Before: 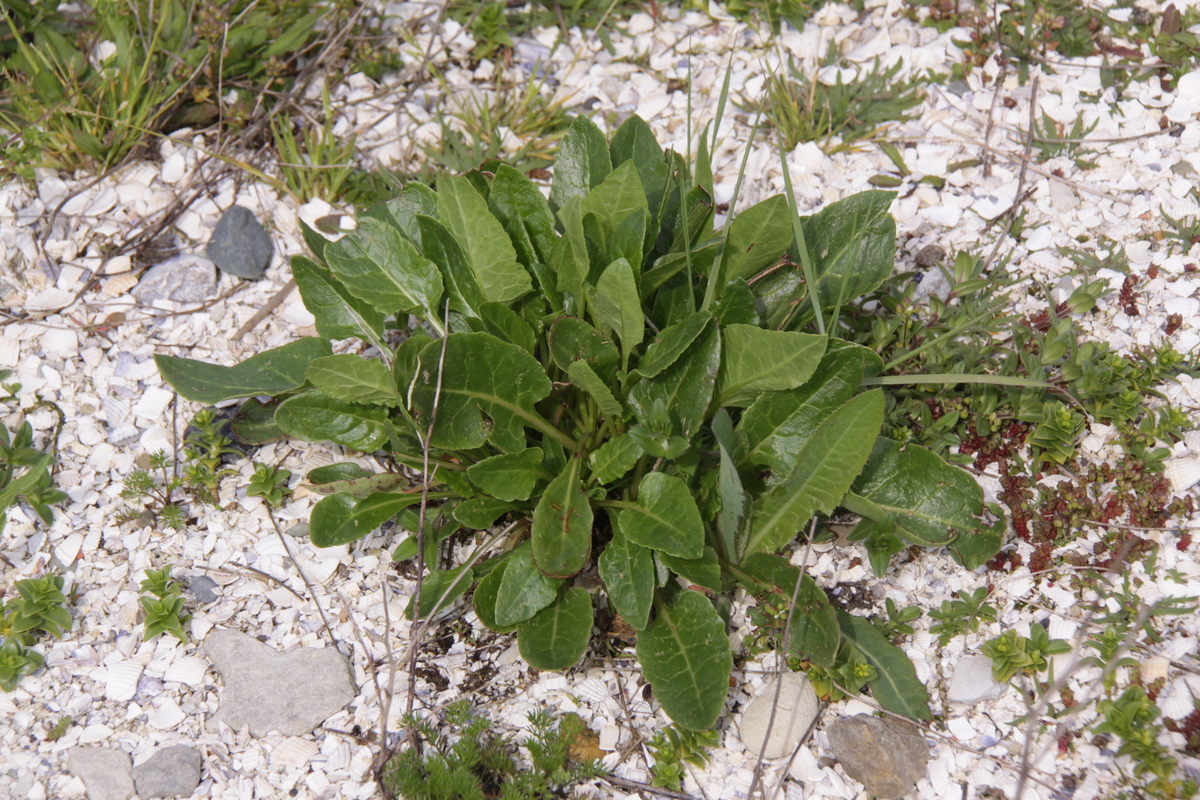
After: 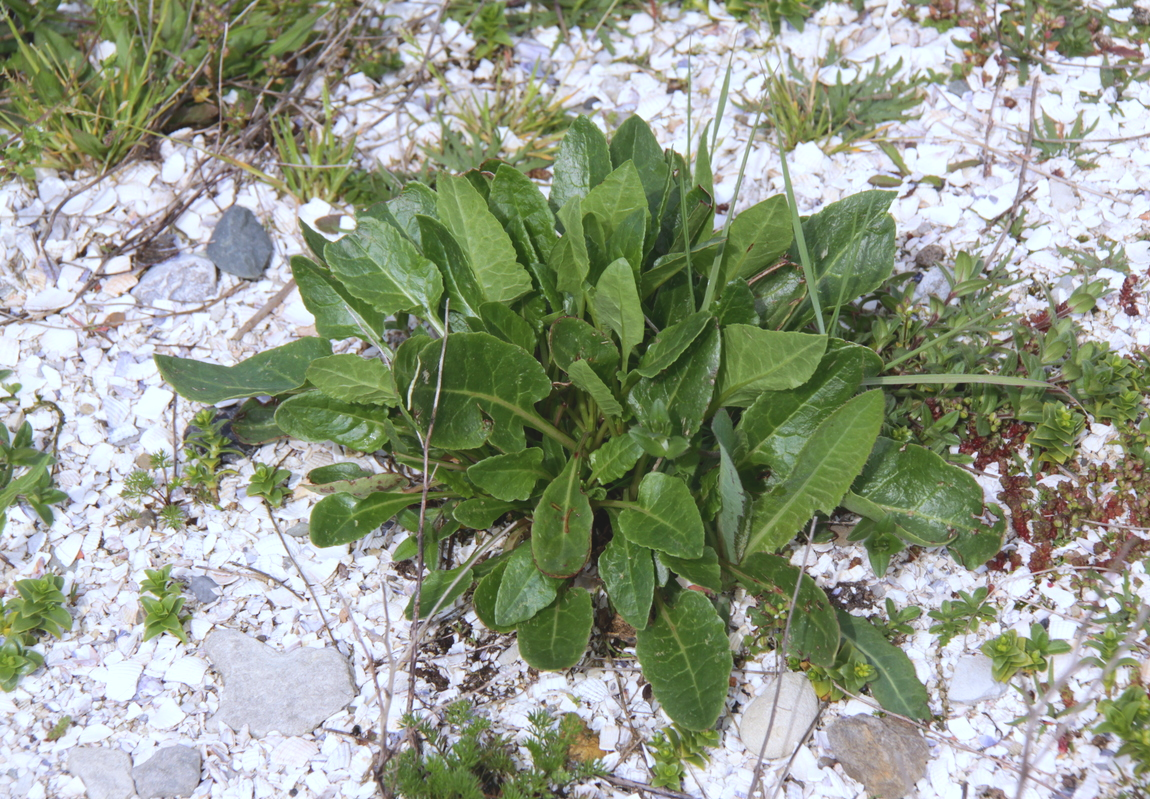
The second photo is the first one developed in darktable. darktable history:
color calibration: x 0.367, y 0.379, temperature 4395.86 K
contrast brightness saturation: contrast -0.1, brightness 0.05, saturation 0.08
crop: right 4.126%, bottom 0.031%
white balance: emerald 1
tone equalizer: -8 EV -0.417 EV, -7 EV -0.389 EV, -6 EV -0.333 EV, -5 EV -0.222 EV, -3 EV 0.222 EV, -2 EV 0.333 EV, -1 EV 0.389 EV, +0 EV 0.417 EV, edges refinement/feathering 500, mask exposure compensation -1.57 EV, preserve details no
fill light: on, module defaults
